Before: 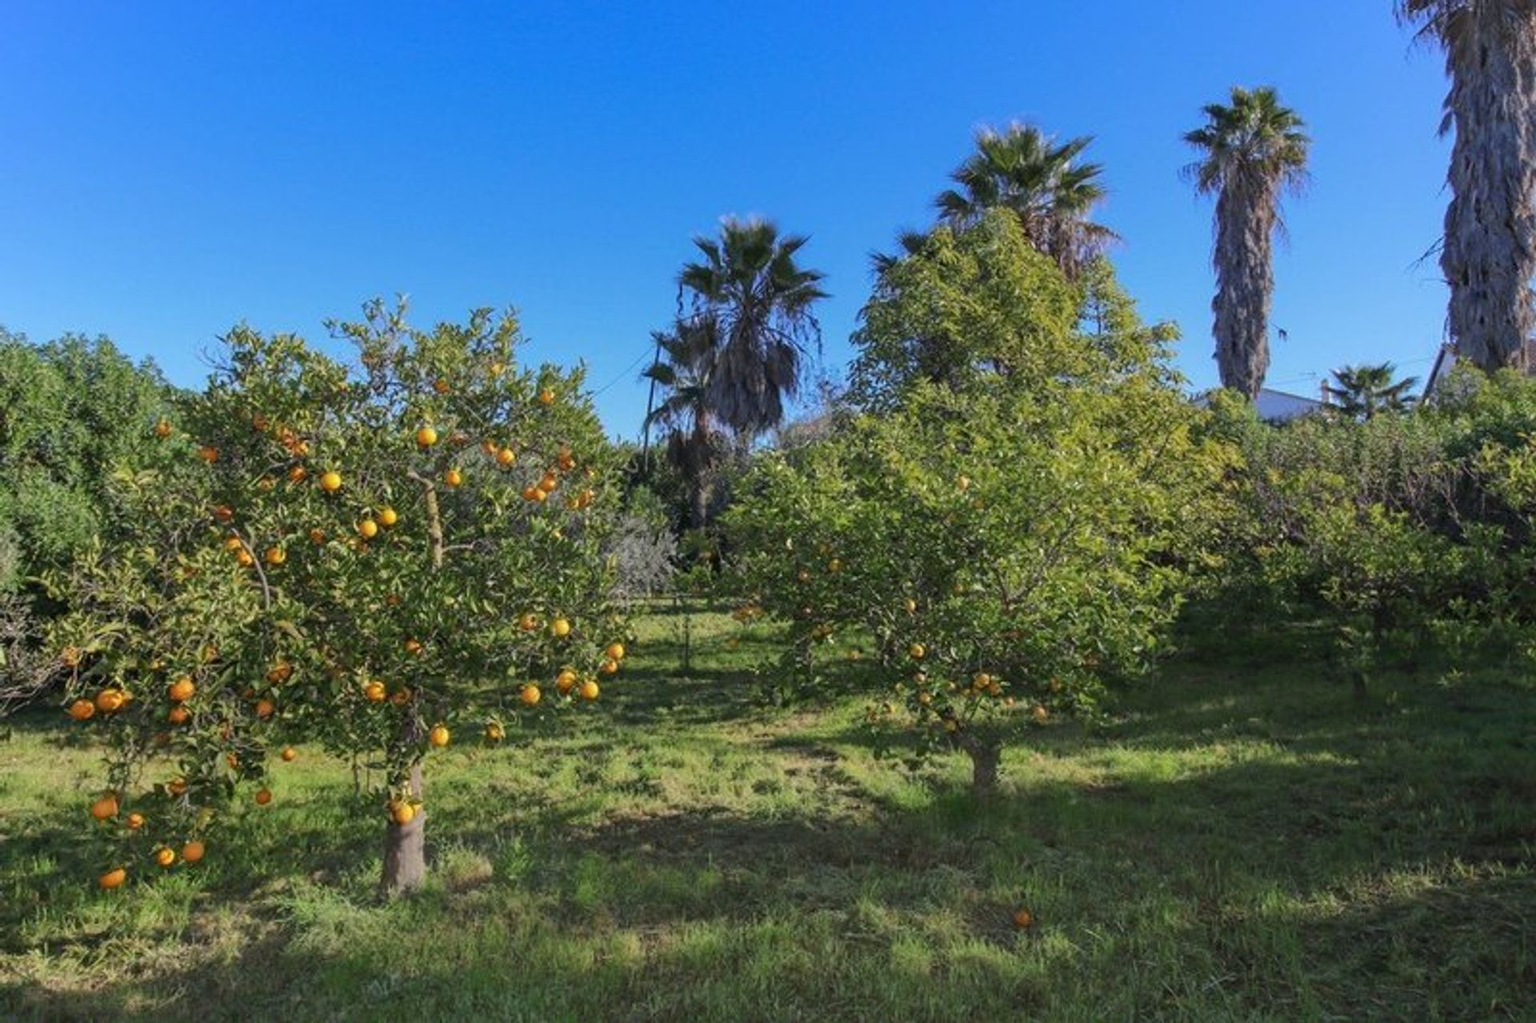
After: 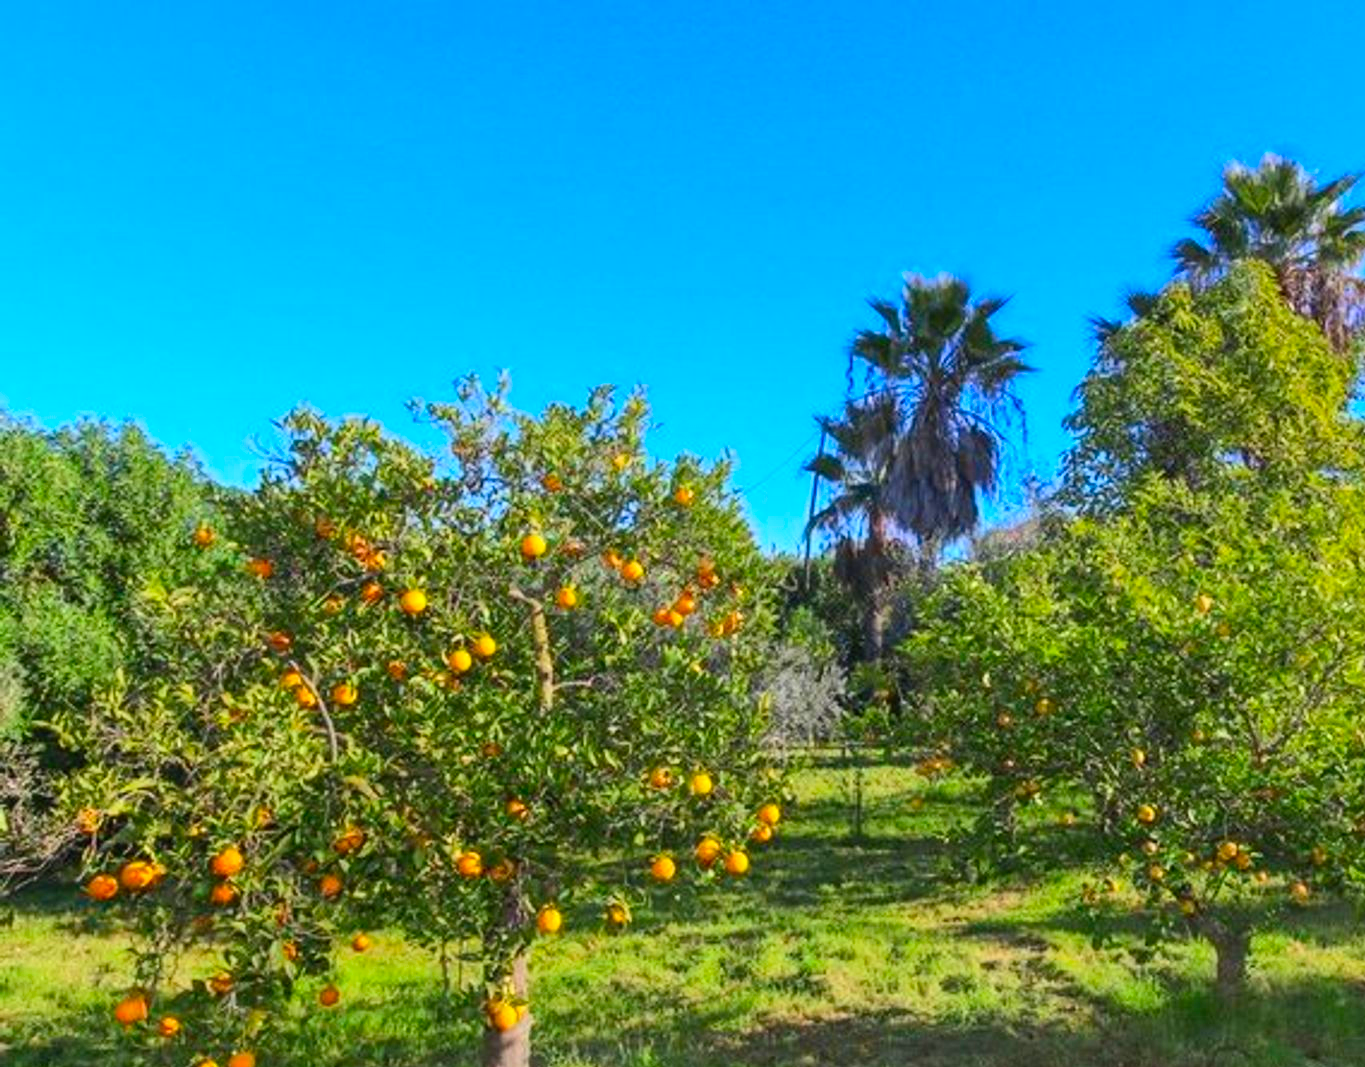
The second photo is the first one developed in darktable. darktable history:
contrast brightness saturation: contrast 0.202, brightness 0.193, saturation 0.819
crop: right 28.883%, bottom 16.529%
